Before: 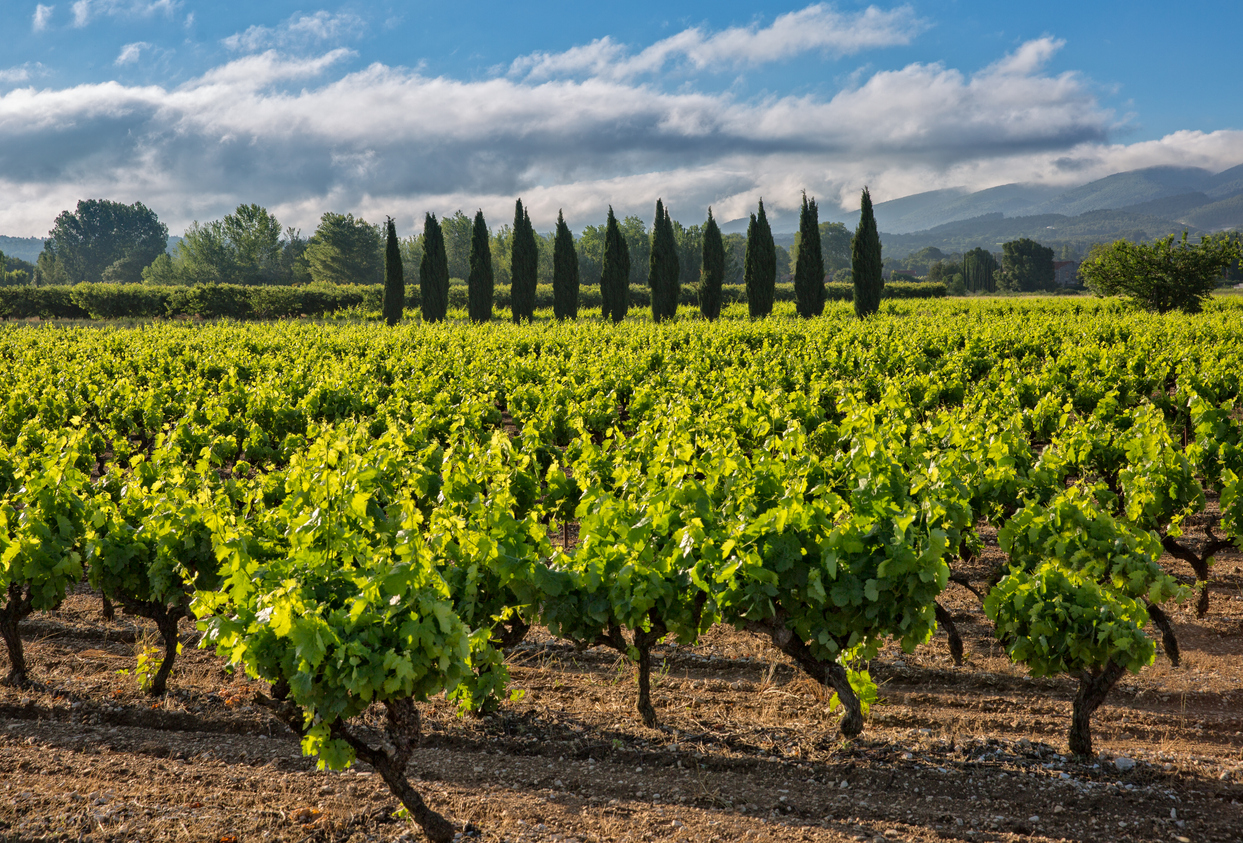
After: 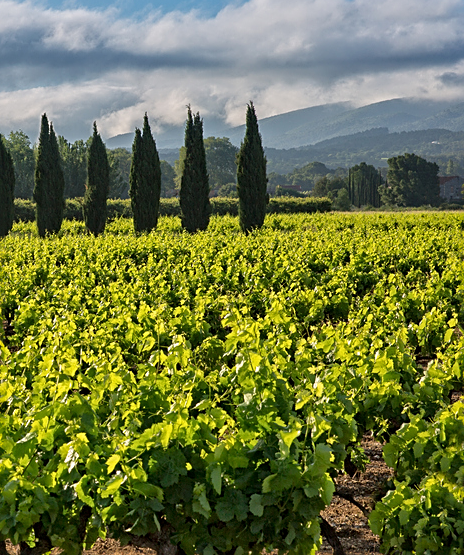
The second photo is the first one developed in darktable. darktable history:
crop and rotate: left 49.495%, top 10.106%, right 13.173%, bottom 23.954%
sharpen: on, module defaults
